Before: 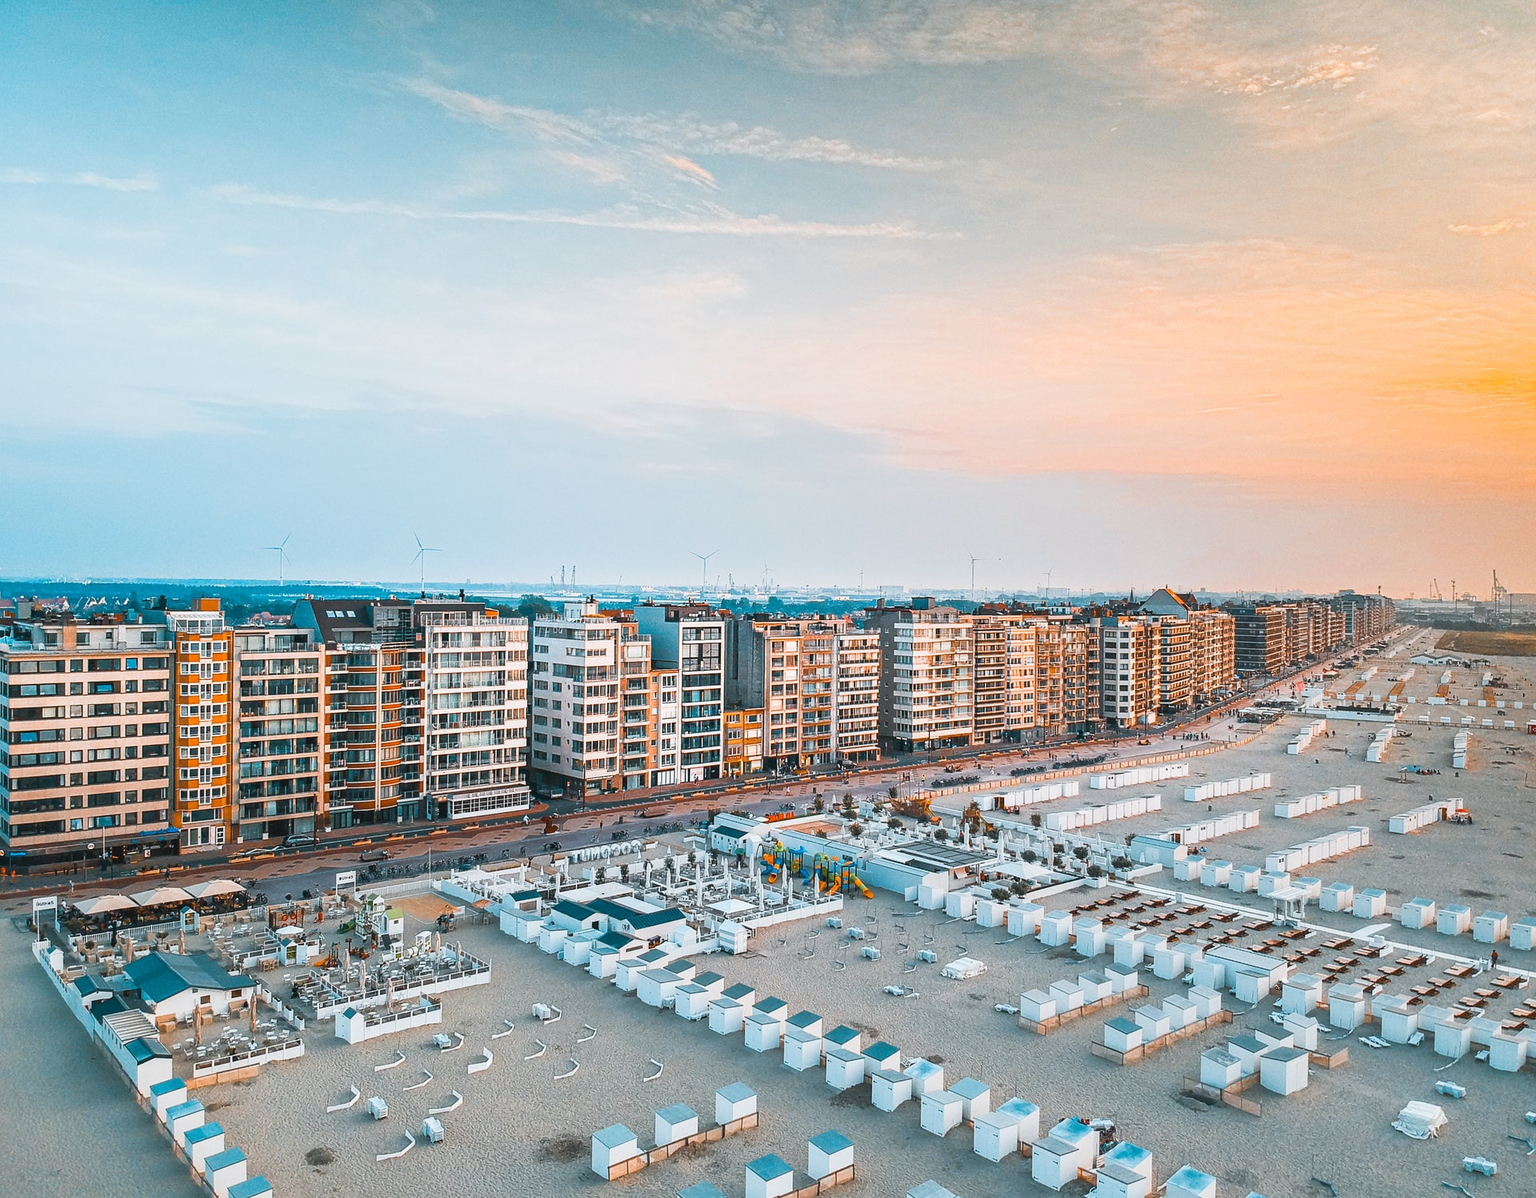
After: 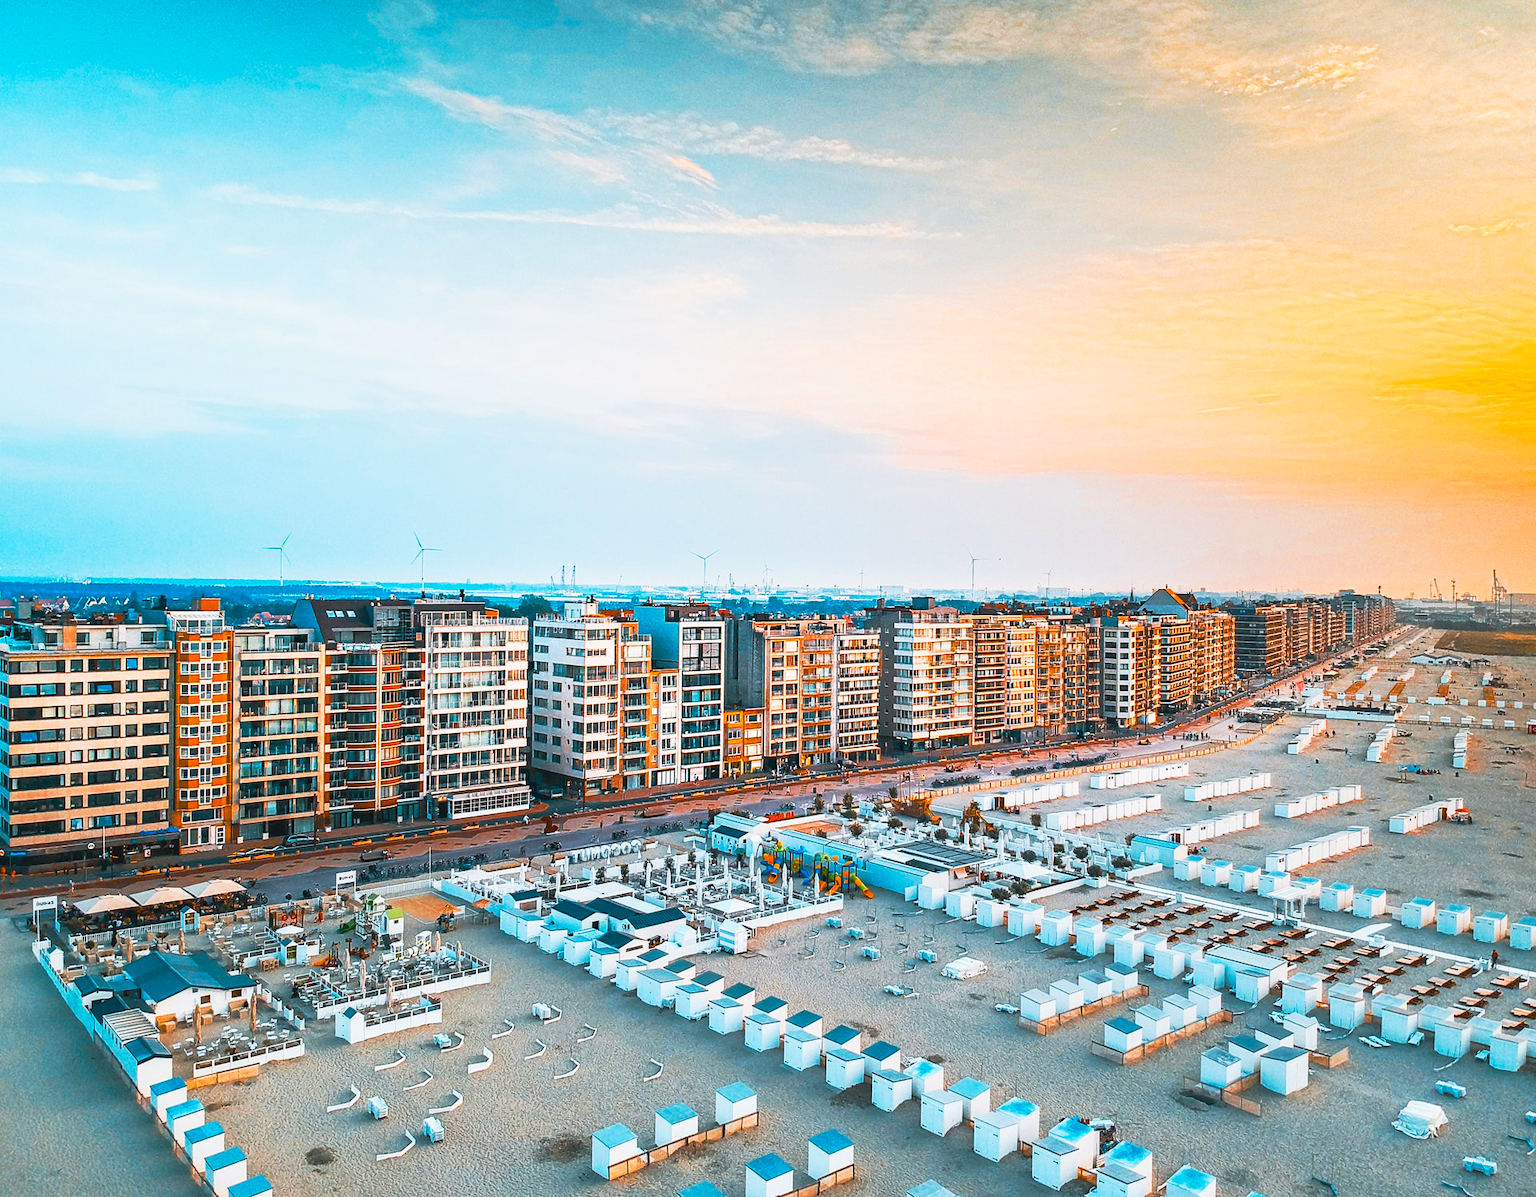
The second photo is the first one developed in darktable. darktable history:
base curve: curves: ch0 [(0, 0) (0.257, 0.25) (0.482, 0.586) (0.757, 0.871) (1, 1)], preserve colors none
color balance rgb: perceptual saturation grading › global saturation 30.675%, global vibrance 25.068%
